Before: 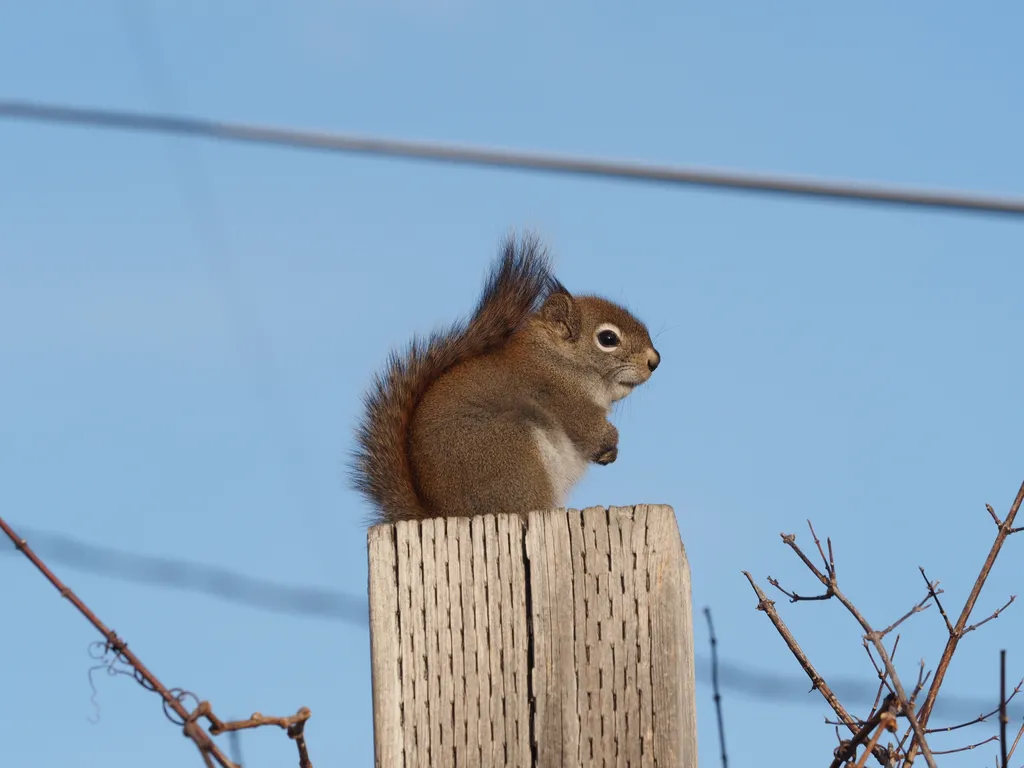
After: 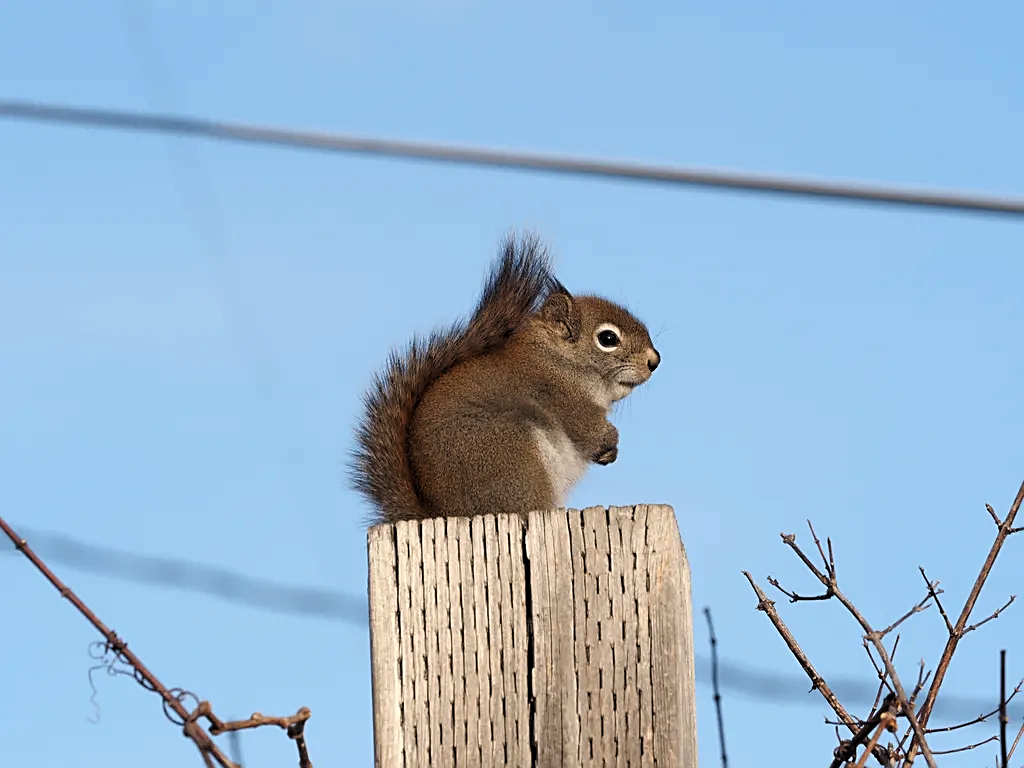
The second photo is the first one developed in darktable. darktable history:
levels: levels [0.055, 0.477, 0.9]
sharpen: on, module defaults
